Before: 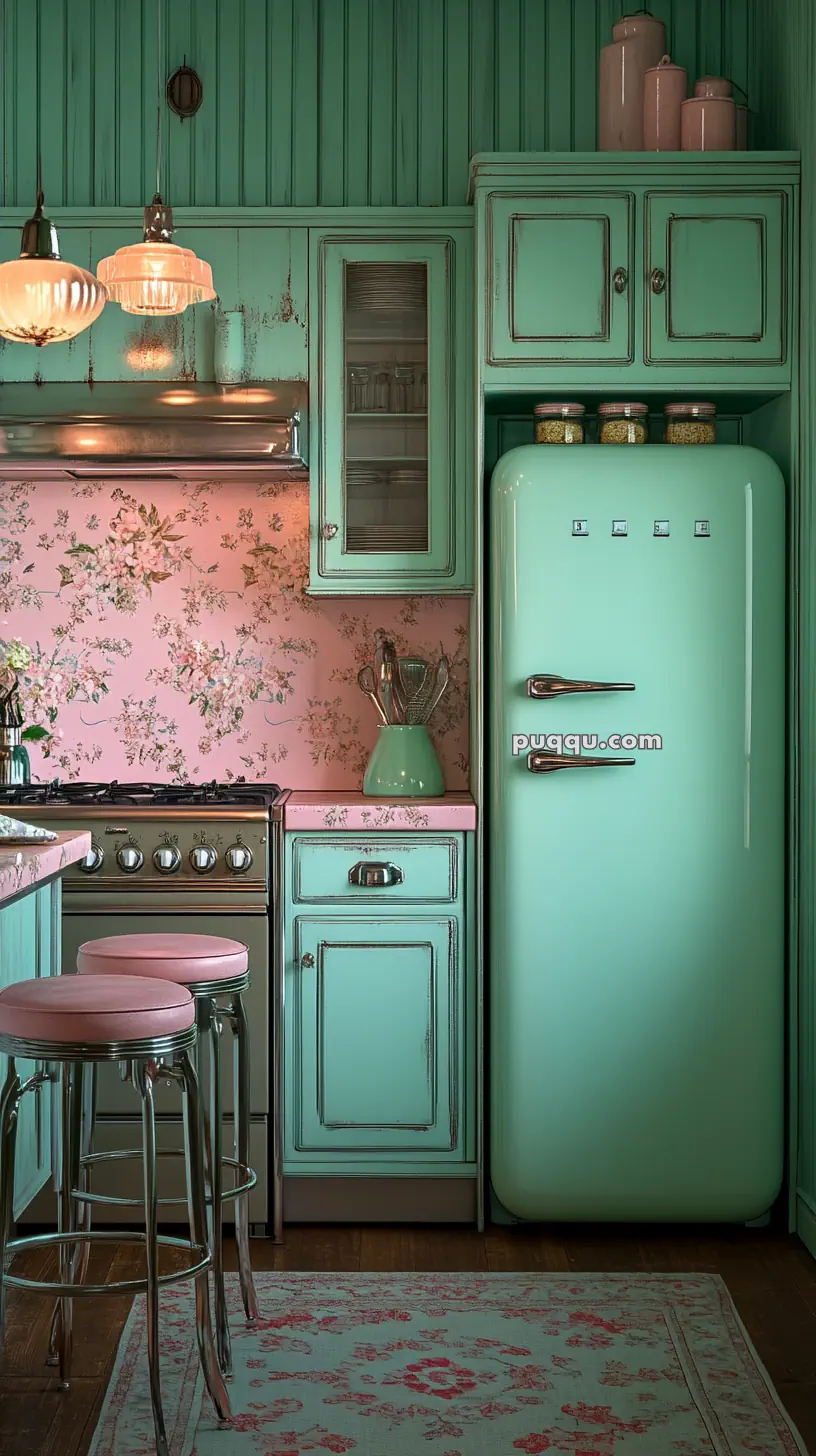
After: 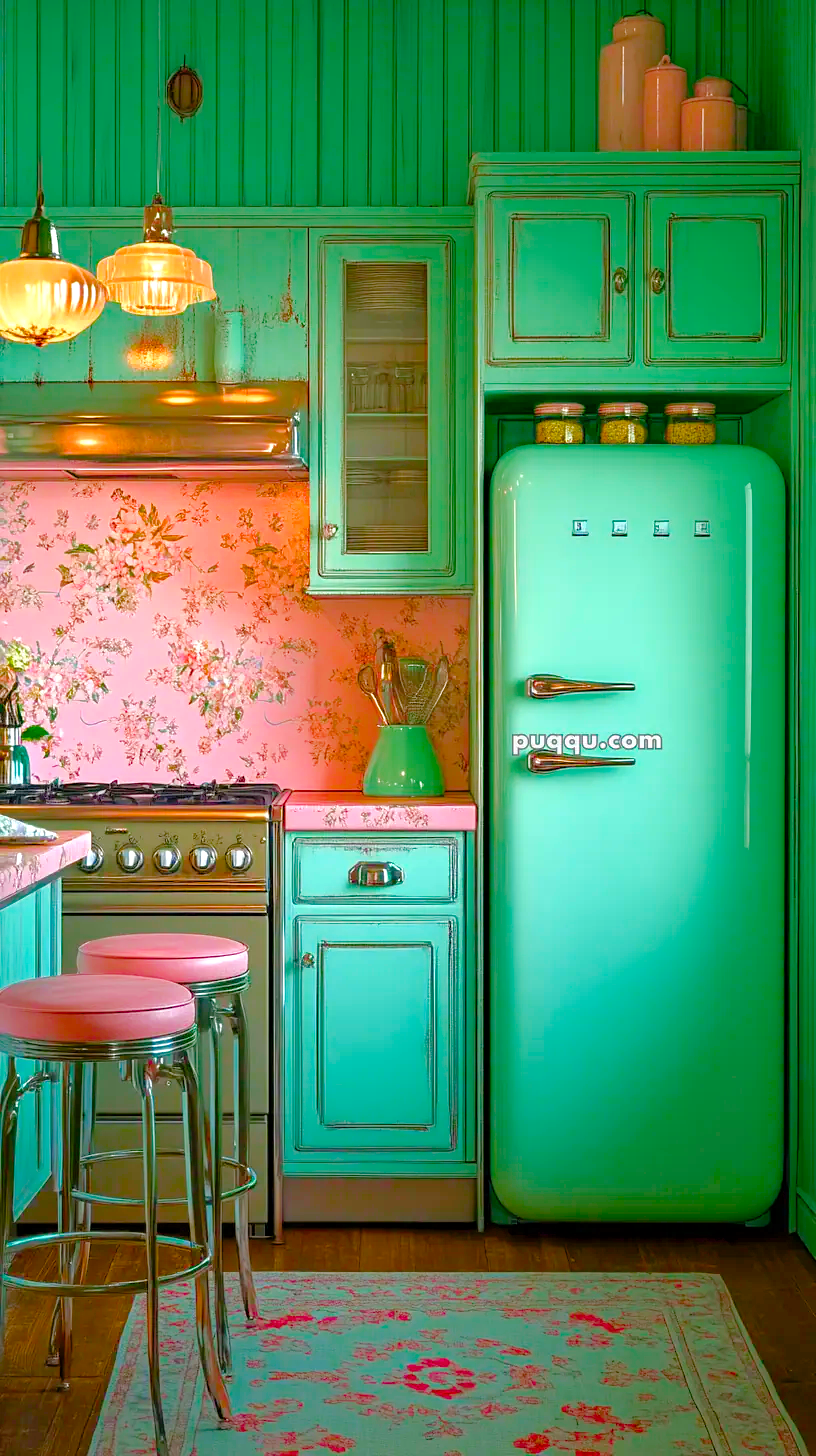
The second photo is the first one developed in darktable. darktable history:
color balance rgb: linear chroma grading › shadows 10%, linear chroma grading › highlights 10%, linear chroma grading › global chroma 15%, linear chroma grading › mid-tones 15%, perceptual saturation grading › global saturation 40%, perceptual saturation grading › highlights -25%, perceptual saturation grading › mid-tones 35%, perceptual saturation grading › shadows 35%, perceptual brilliance grading › global brilliance 11.29%, global vibrance 11.29%
tone curve: curves: ch0 [(0, 0) (0.004, 0.008) (0.077, 0.156) (0.169, 0.29) (0.774, 0.774) (1, 1)], color space Lab, linked channels, preserve colors none
